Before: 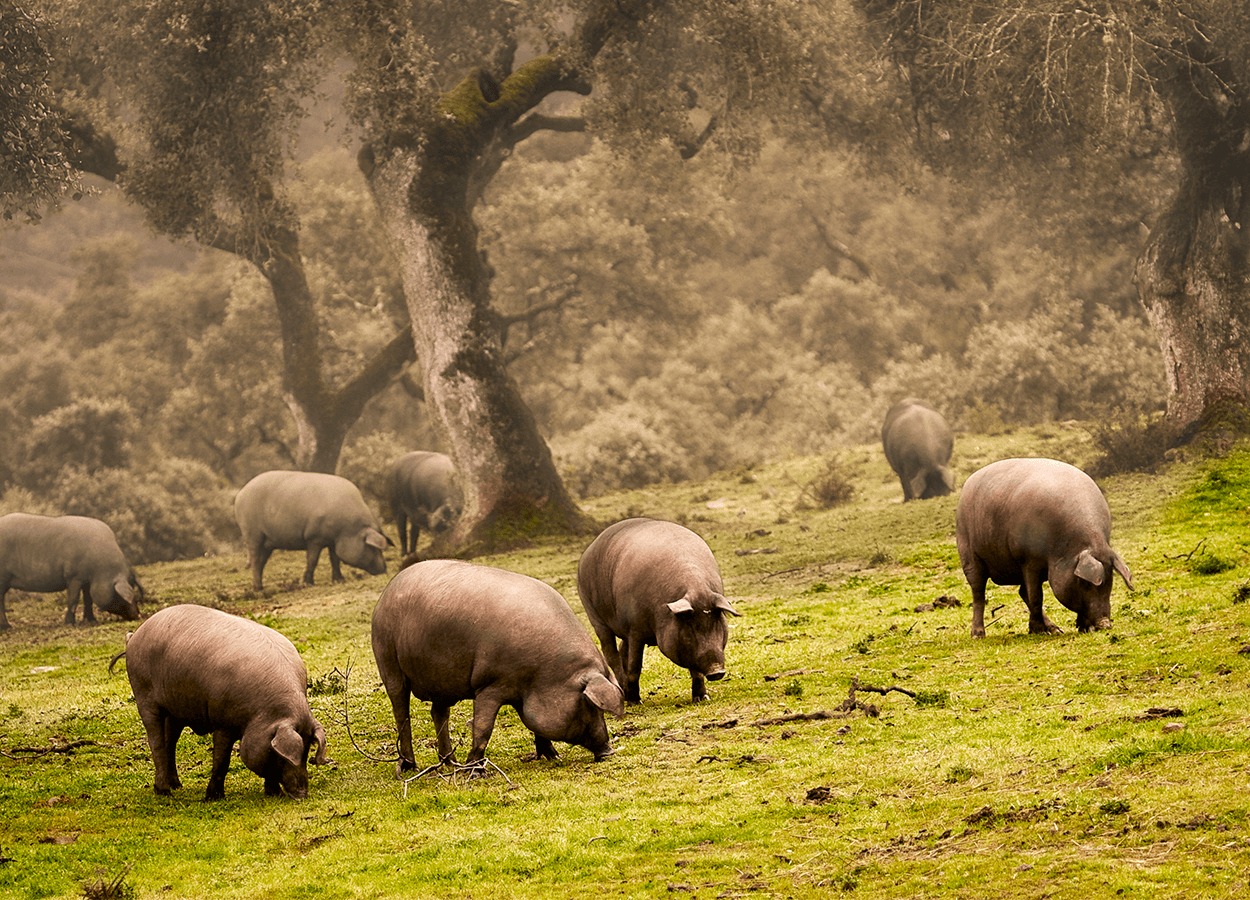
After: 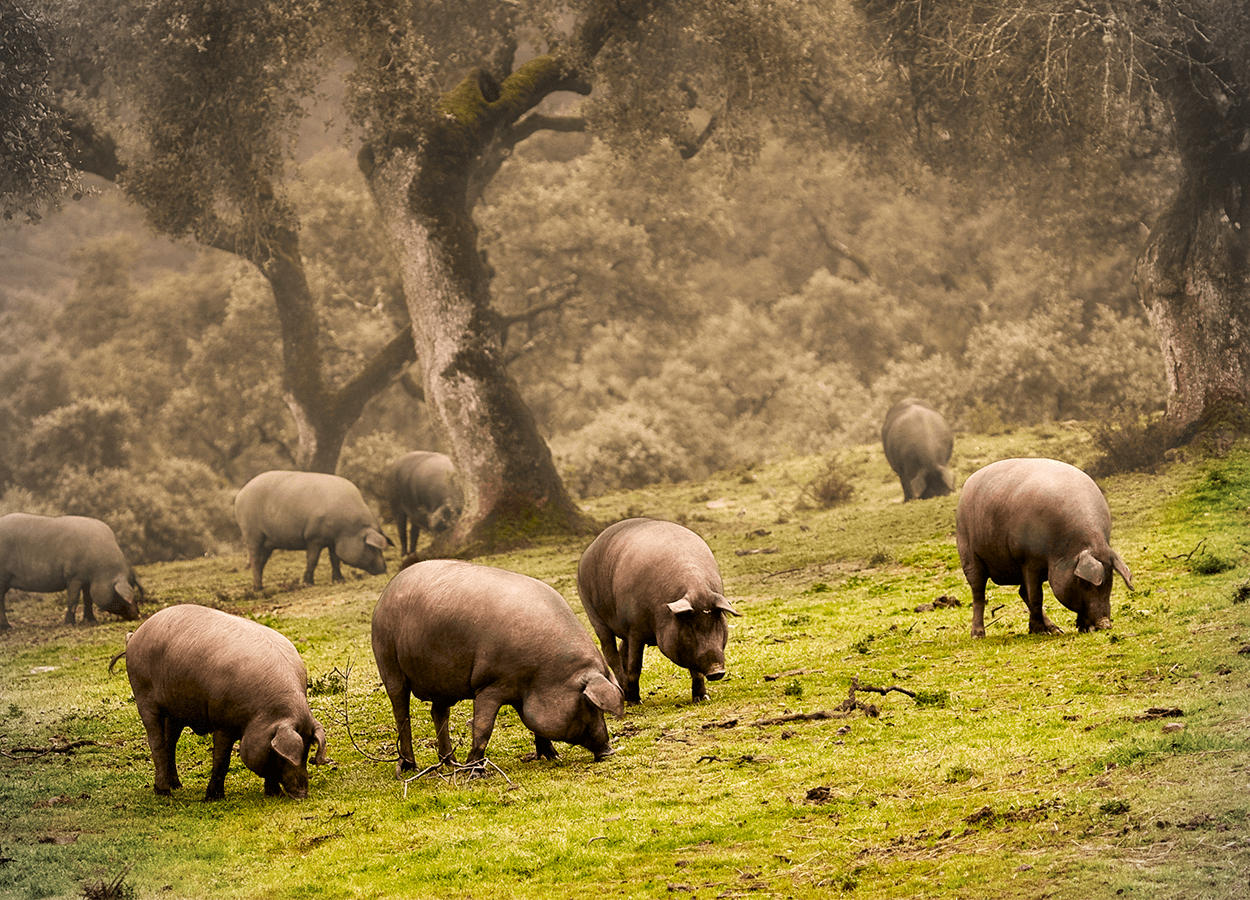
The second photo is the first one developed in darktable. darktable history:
vignetting: brightness -0.267, dithering 8-bit output, unbound false
